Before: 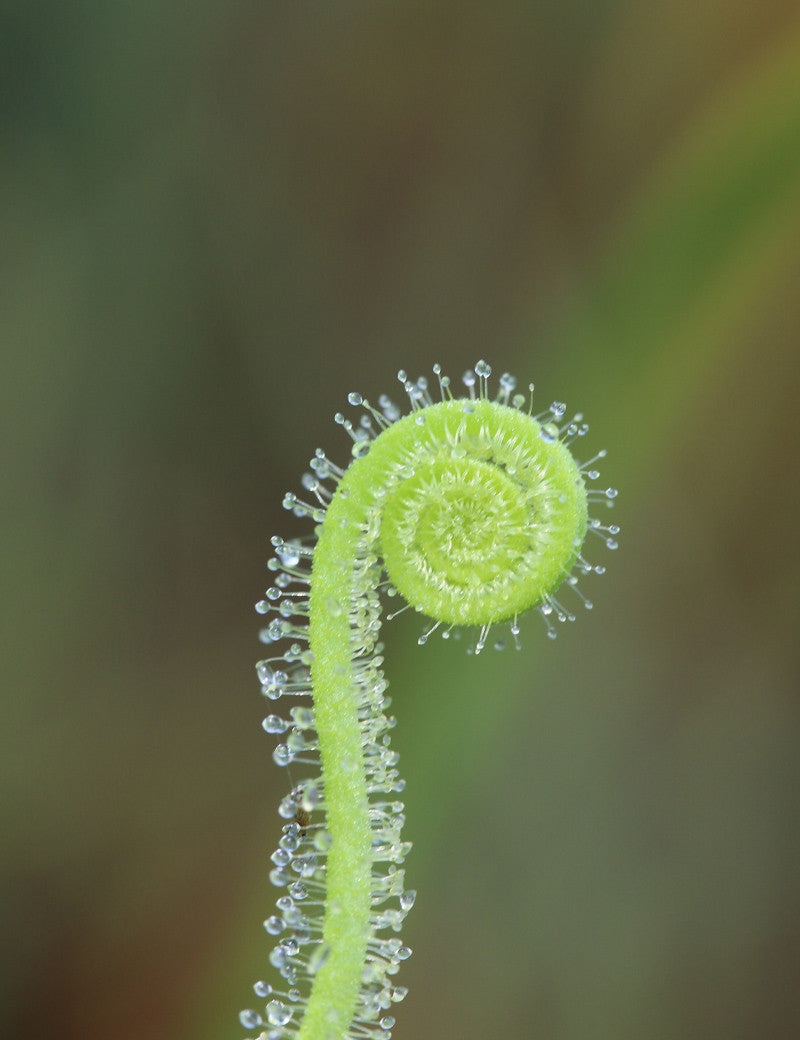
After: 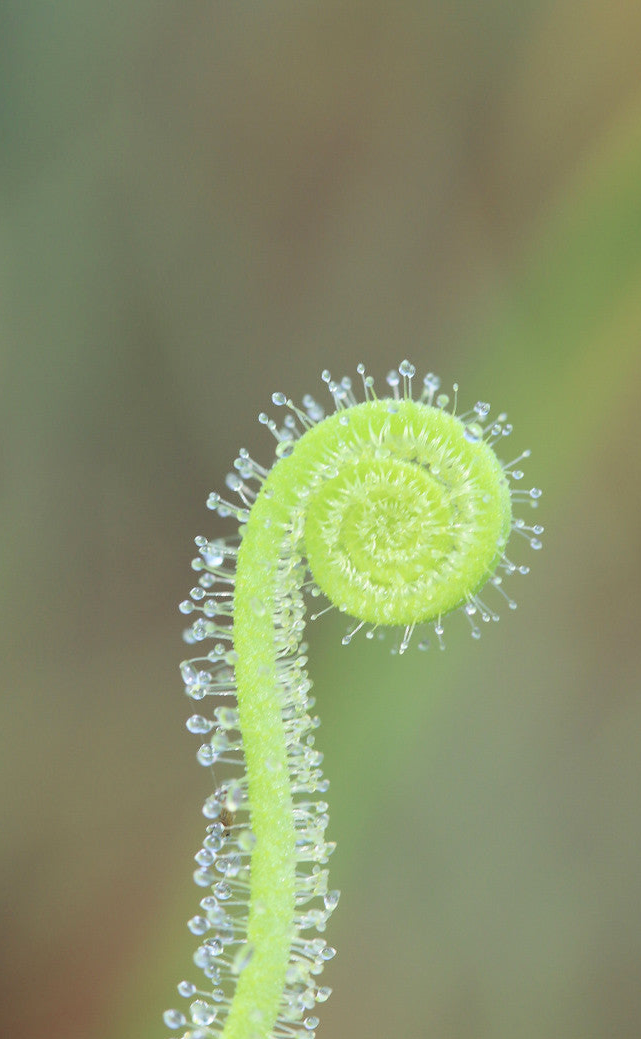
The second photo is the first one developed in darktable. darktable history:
crop and rotate: left 9.597%, right 10.195%
contrast brightness saturation: brightness 0.28
vibrance: vibrance 0%
